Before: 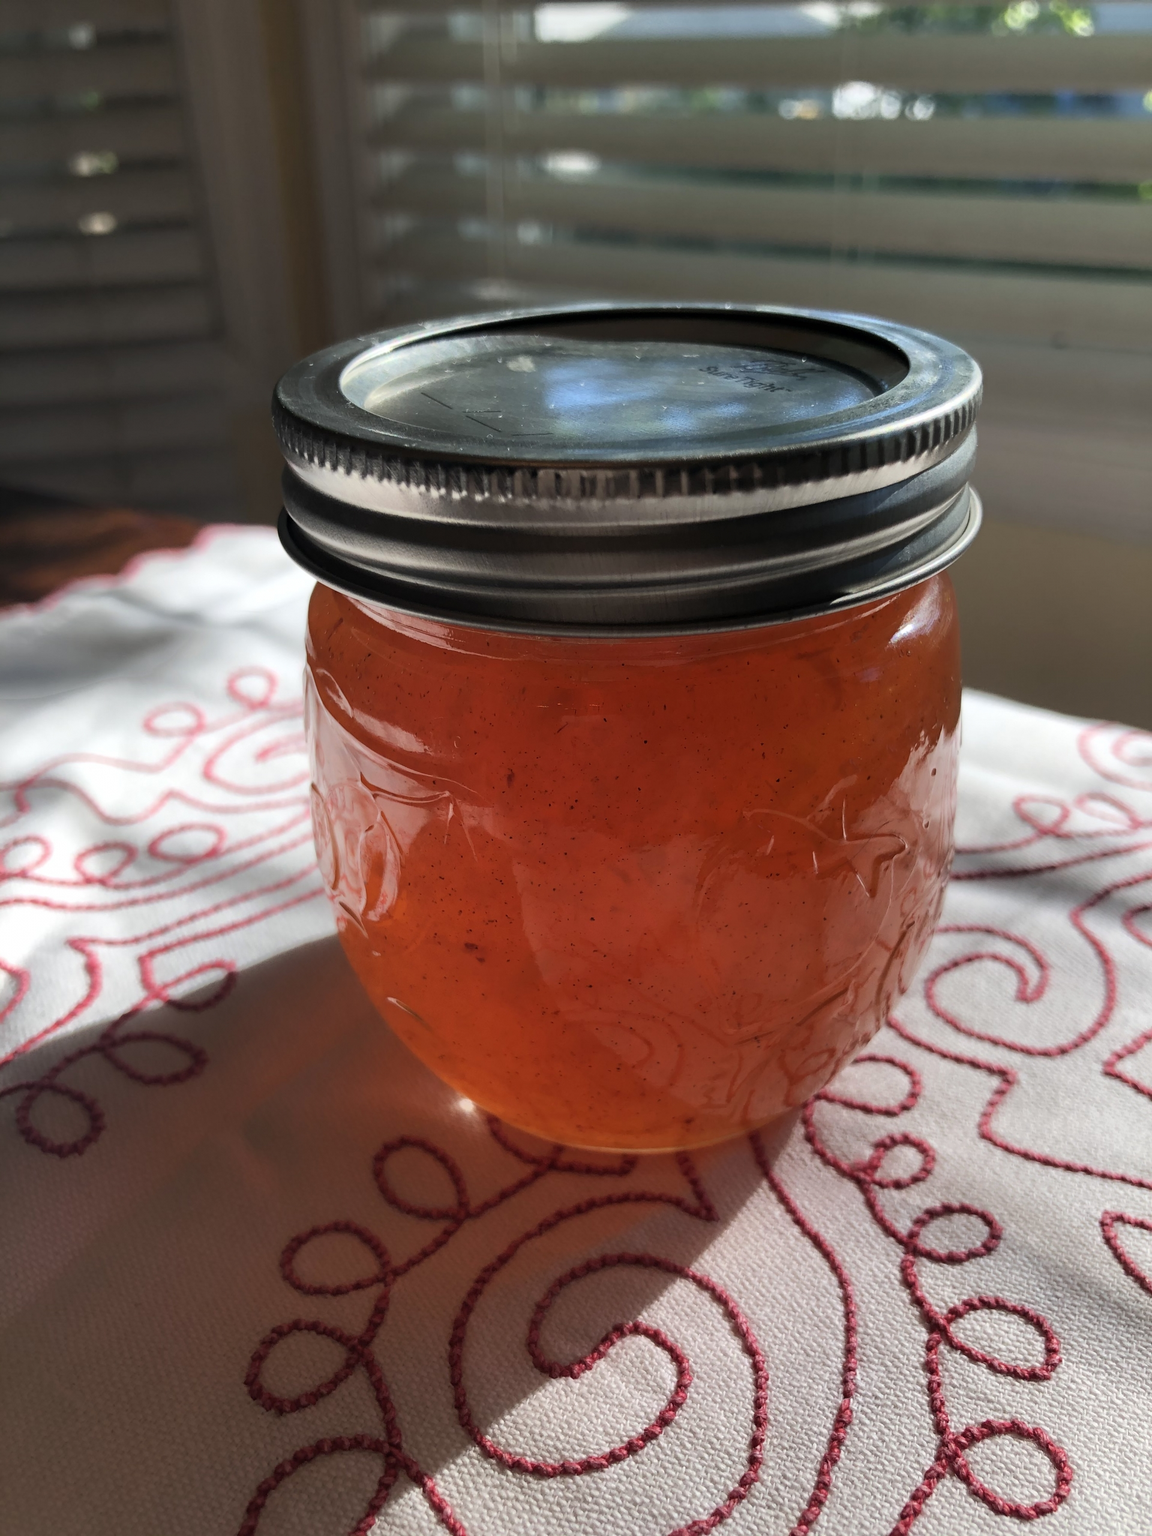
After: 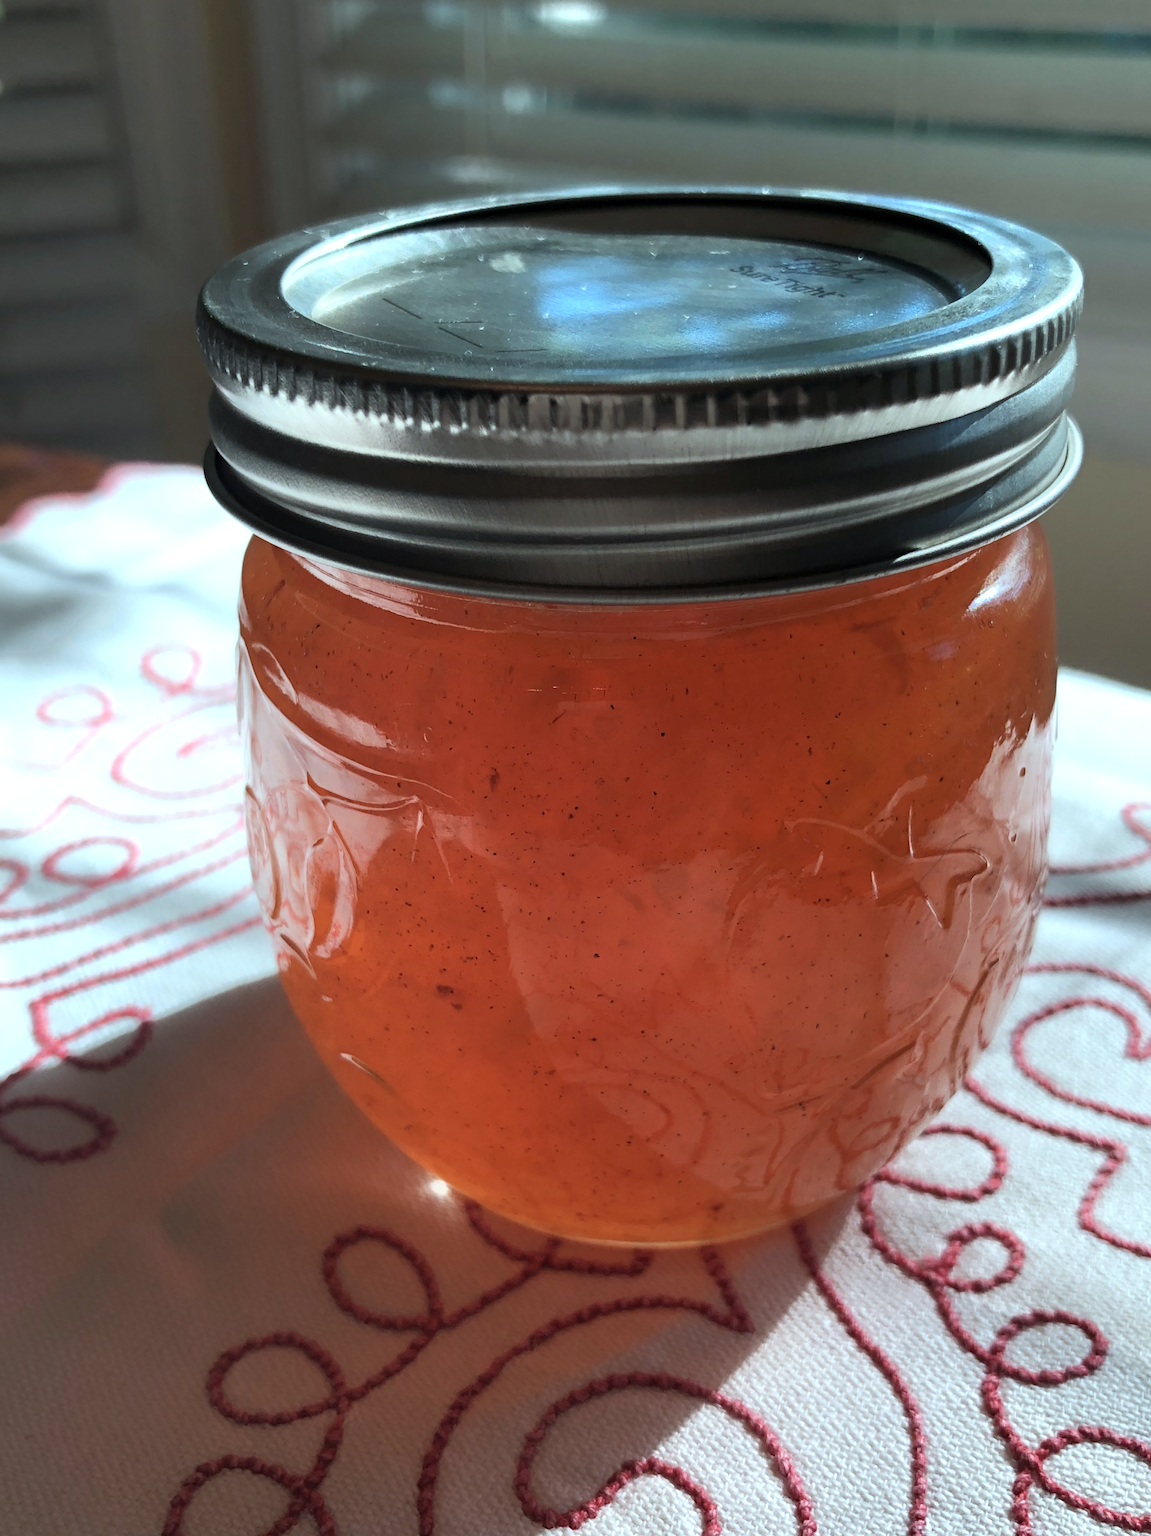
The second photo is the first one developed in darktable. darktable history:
color correction: highlights a* -10.02, highlights b* -10.38
crop and rotate: left 9.981%, top 10.025%, right 9.915%, bottom 9.826%
exposure: exposure 0.46 EV, compensate highlight preservation false
